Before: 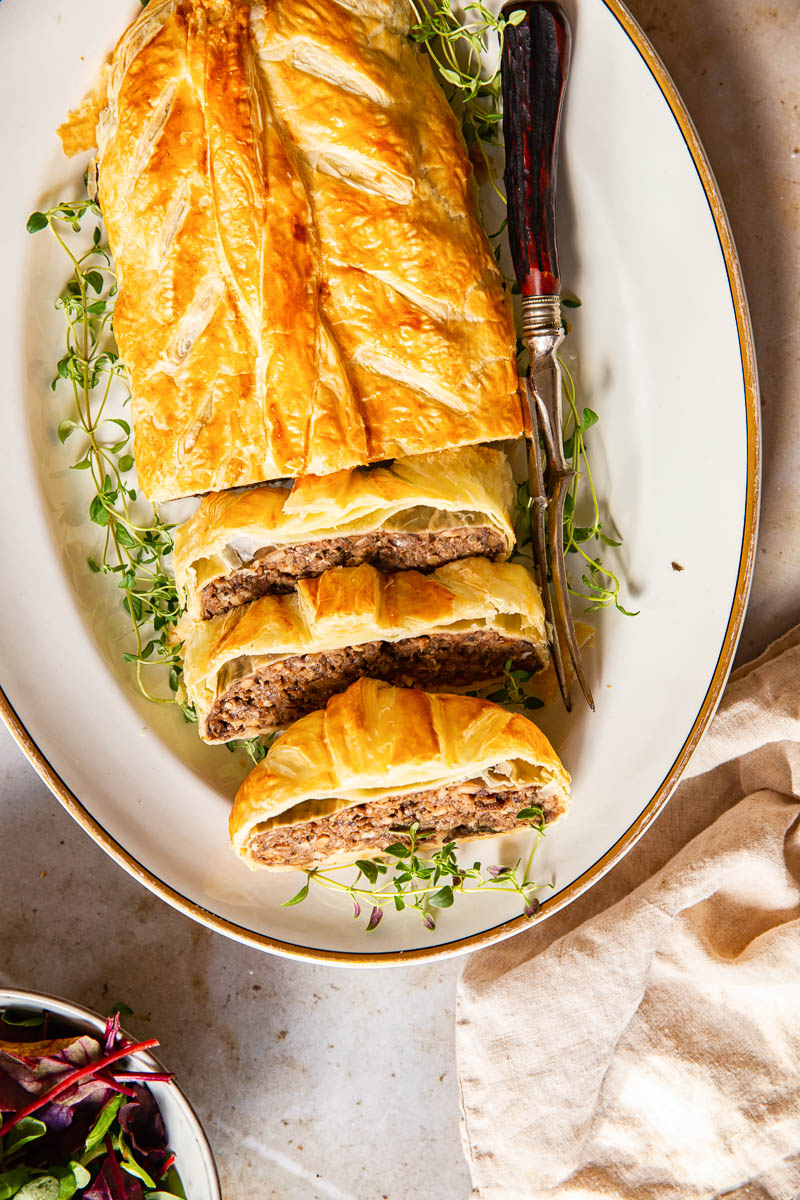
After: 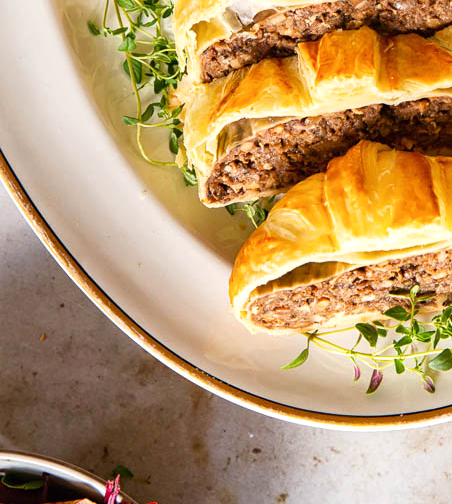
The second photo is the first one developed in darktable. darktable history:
exposure: exposure 0.165 EV, compensate highlight preservation false
tone equalizer: edges refinement/feathering 500, mask exposure compensation -1.57 EV, preserve details no
crop: top 44.813%, right 43.387%, bottom 13.135%
